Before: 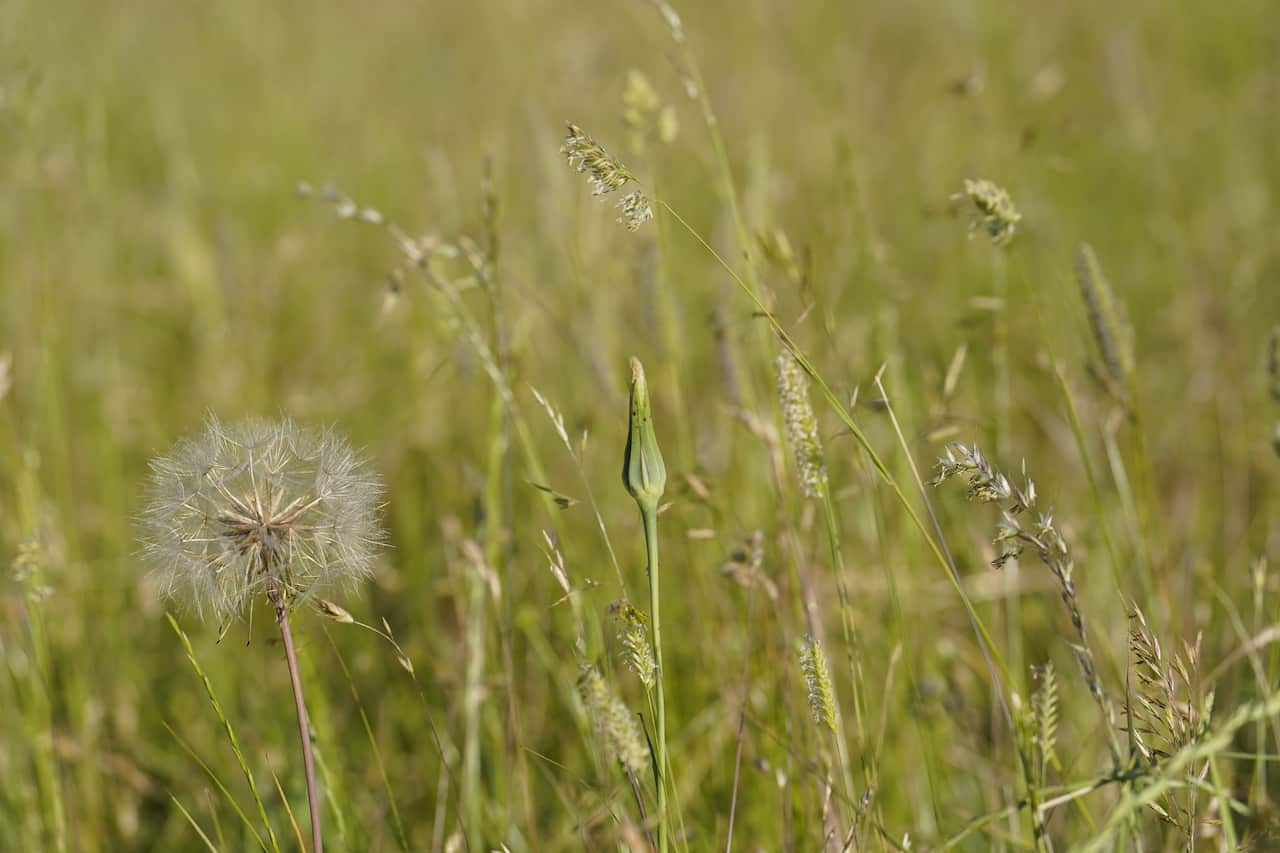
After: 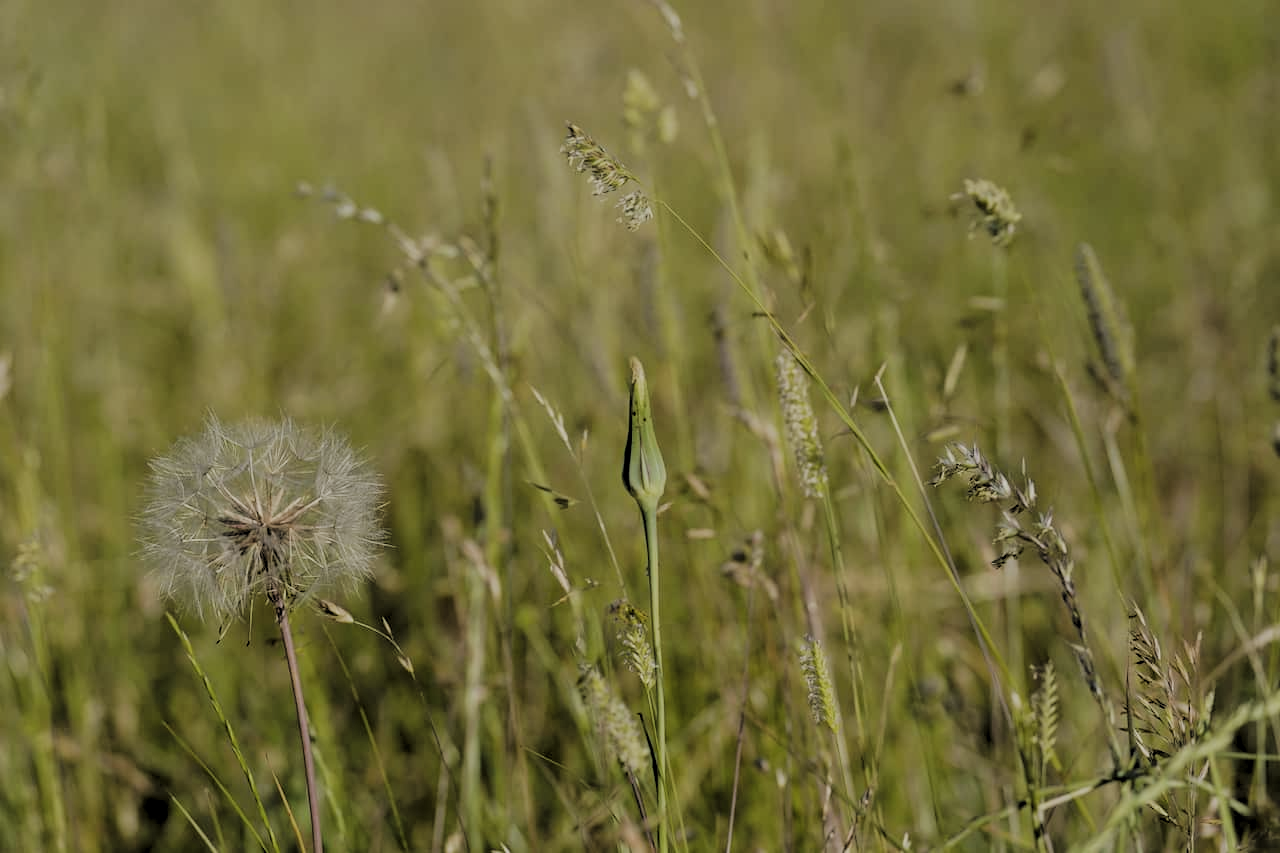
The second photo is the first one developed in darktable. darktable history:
levels: levels [0.116, 0.574, 1]
filmic rgb: black relative exposure -4.14 EV, white relative exposure 5.1 EV, hardness 2.11, contrast 1.165
